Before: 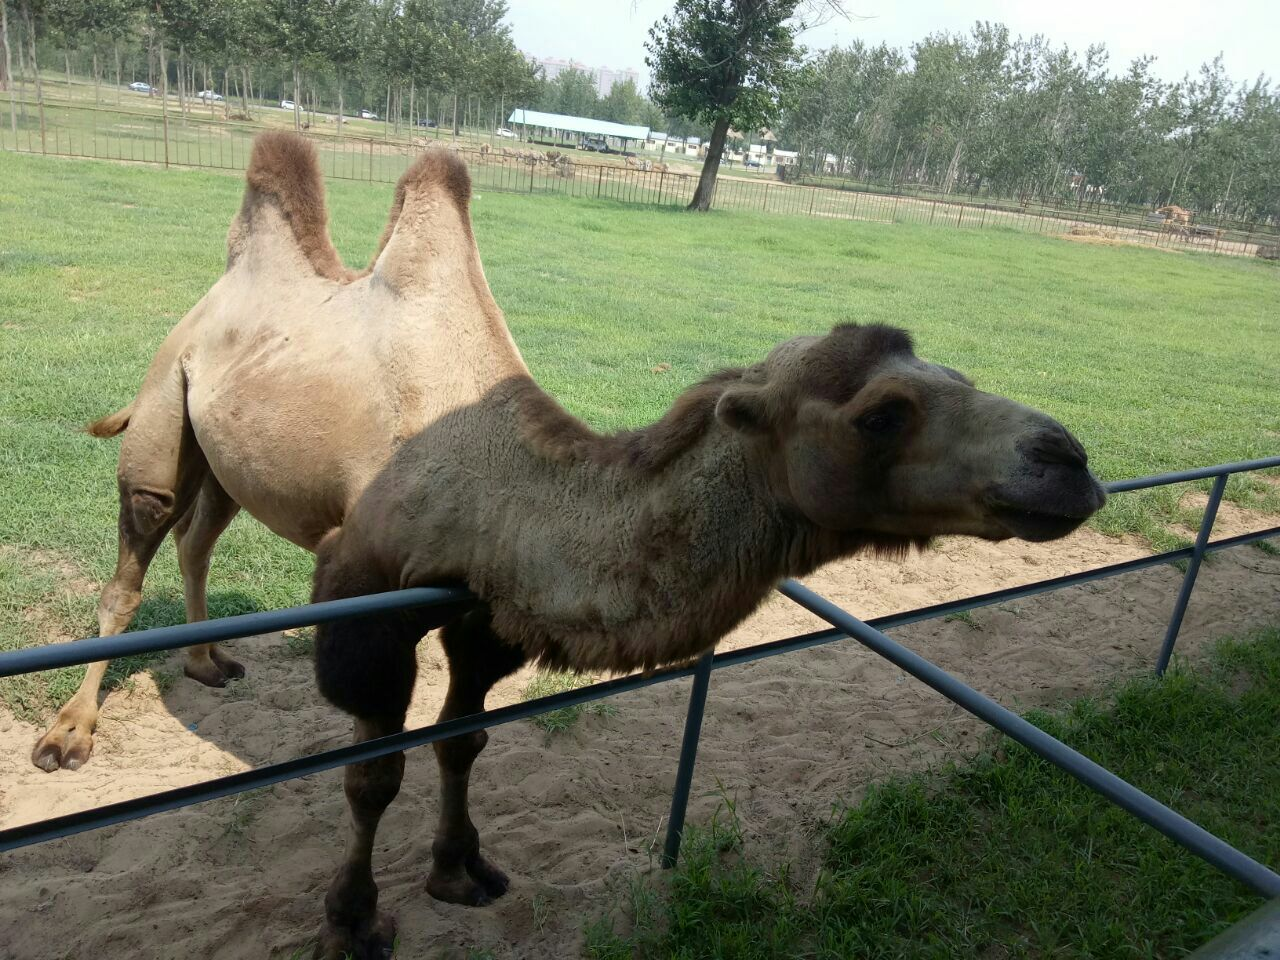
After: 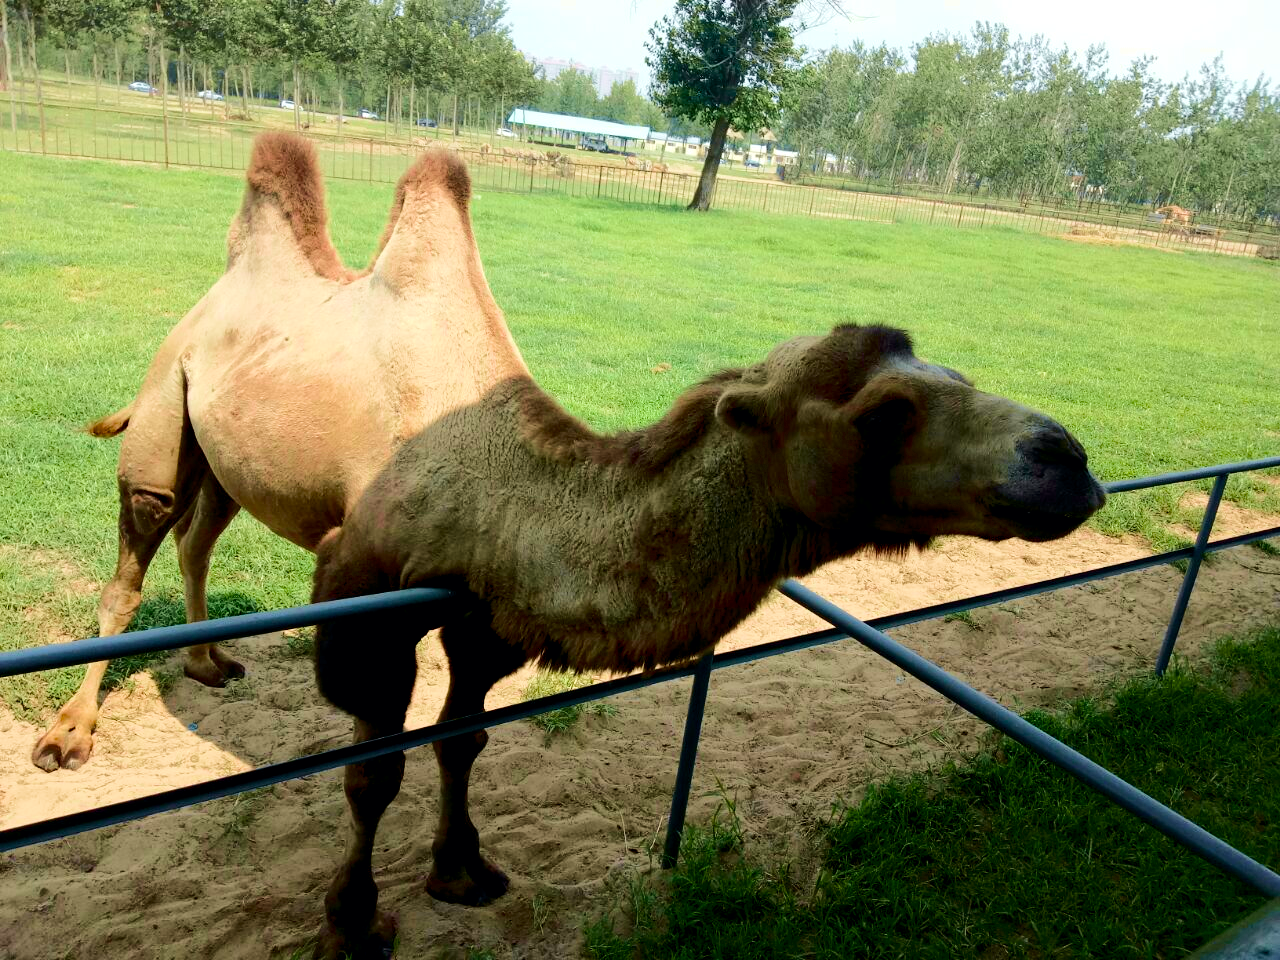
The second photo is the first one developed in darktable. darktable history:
color balance rgb: global offset › luminance -0.51%, perceptual saturation grading › global saturation 27.53%, perceptual saturation grading › highlights -25%, perceptual saturation grading › shadows 25%, perceptual brilliance grading › highlights 6.62%, perceptual brilliance grading › mid-tones 17.07%, perceptual brilliance grading › shadows -5.23%
velvia: strength 30%
tone curve: curves: ch0 [(0, 0) (0.058, 0.027) (0.214, 0.183) (0.295, 0.288) (0.48, 0.541) (0.658, 0.703) (0.741, 0.775) (0.844, 0.866) (0.986, 0.957)]; ch1 [(0, 0) (0.172, 0.123) (0.312, 0.296) (0.437, 0.429) (0.471, 0.469) (0.502, 0.5) (0.513, 0.515) (0.572, 0.603) (0.617, 0.653) (0.68, 0.724) (0.889, 0.924) (1, 1)]; ch2 [(0, 0) (0.411, 0.424) (0.489, 0.49) (0.502, 0.5) (0.512, 0.524) (0.549, 0.578) (0.604, 0.628) (0.709, 0.748) (1, 1)], color space Lab, independent channels, preserve colors none
